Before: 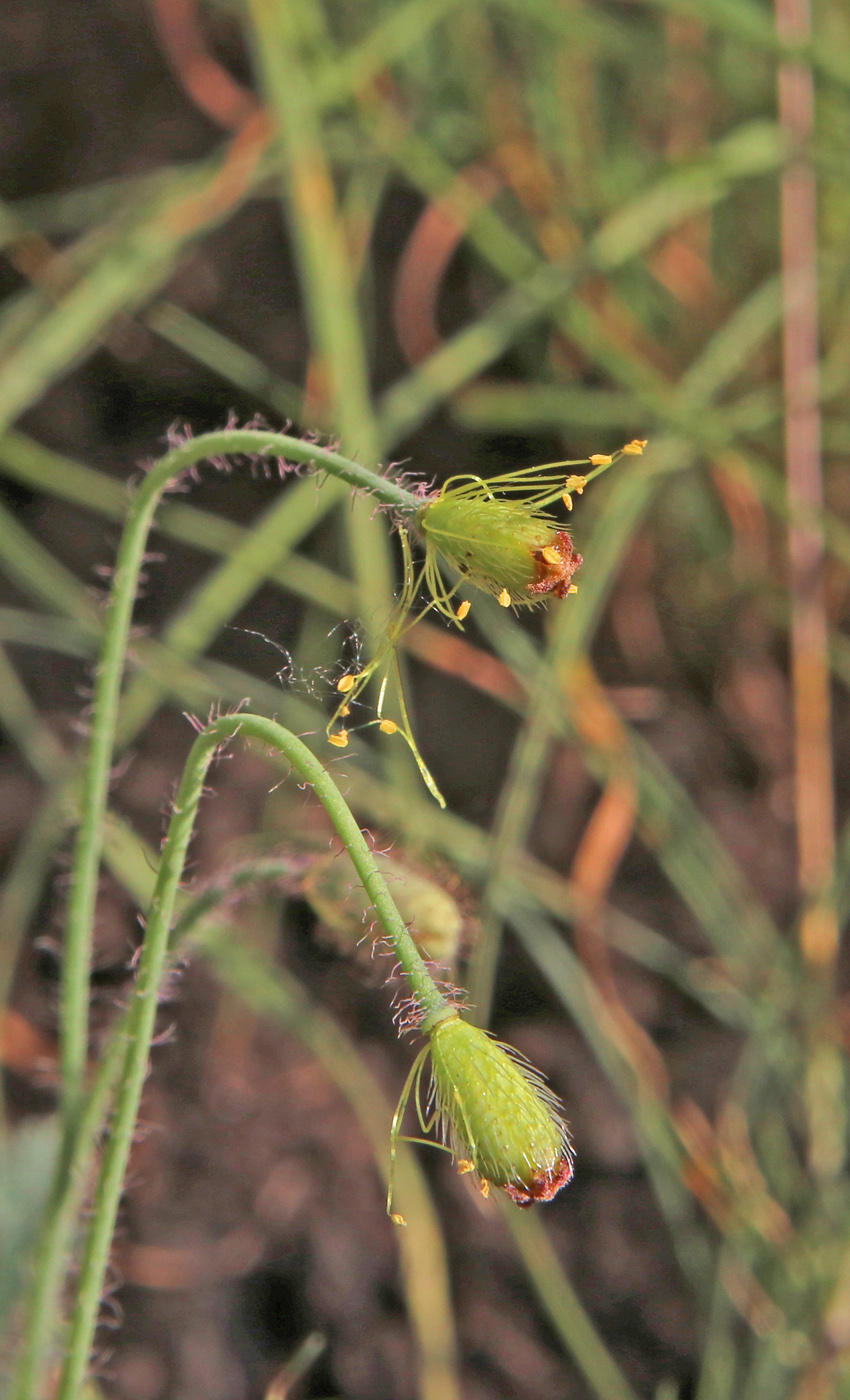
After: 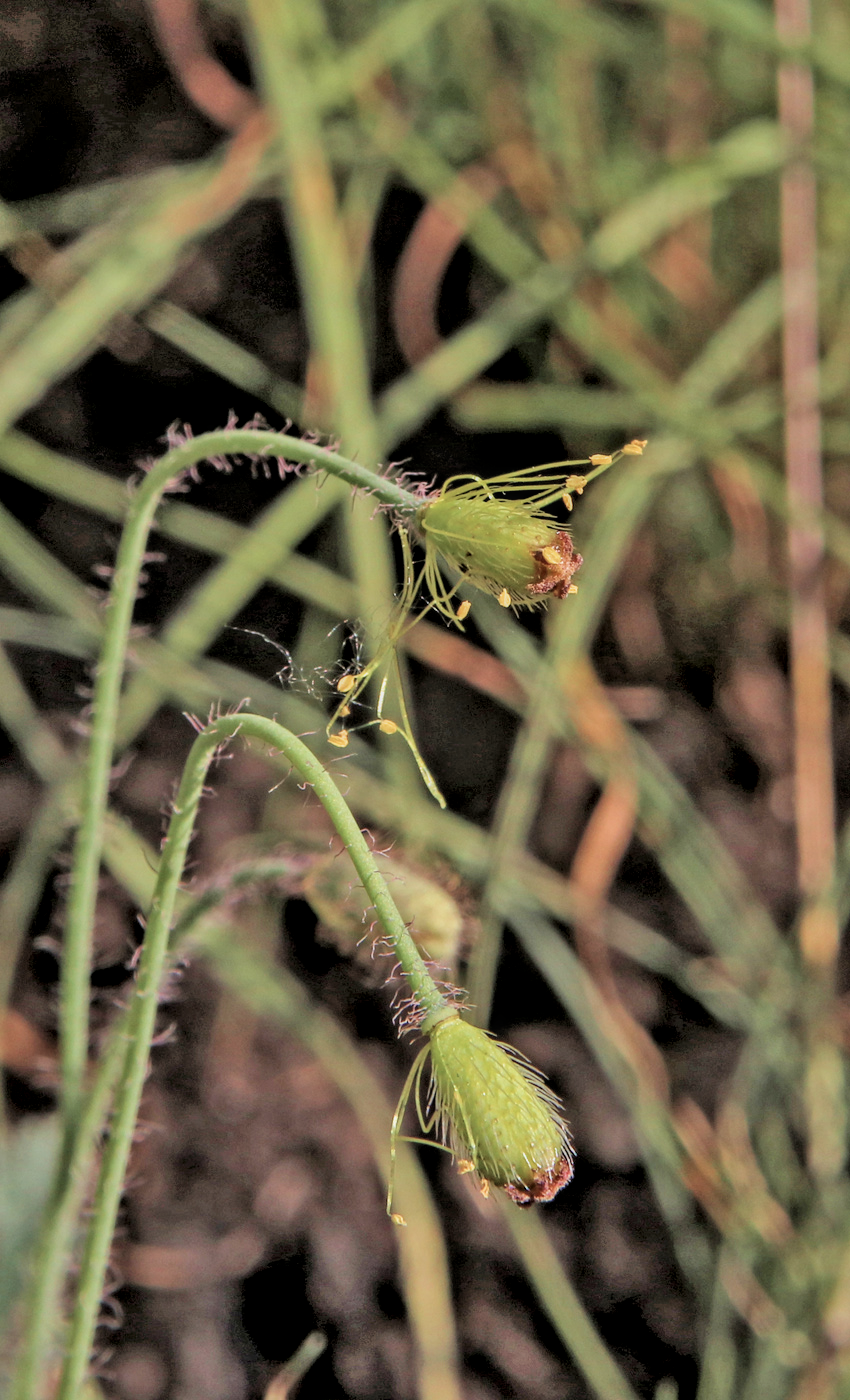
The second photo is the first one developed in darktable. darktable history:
velvia: on, module defaults
shadows and highlights: soften with gaussian
filmic rgb: black relative exposure -3.38 EV, white relative exposure 3.45 EV, hardness 2.36, contrast 1.103
local contrast: on, module defaults
contrast brightness saturation: contrast 0.055, brightness -0.011, saturation -0.249
